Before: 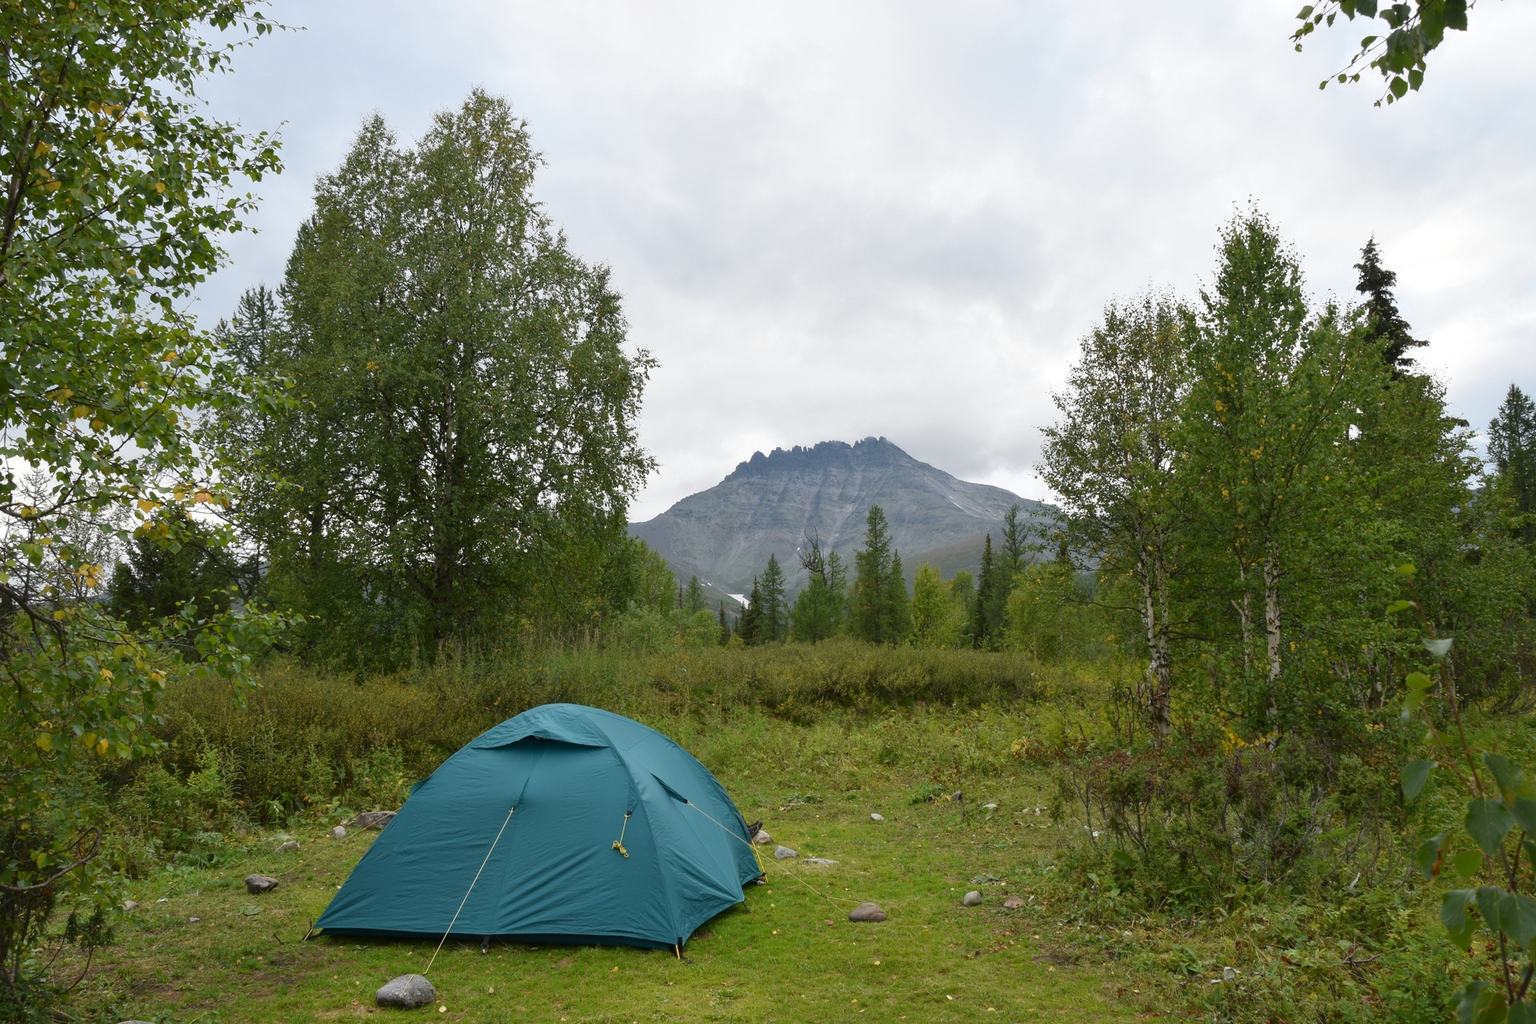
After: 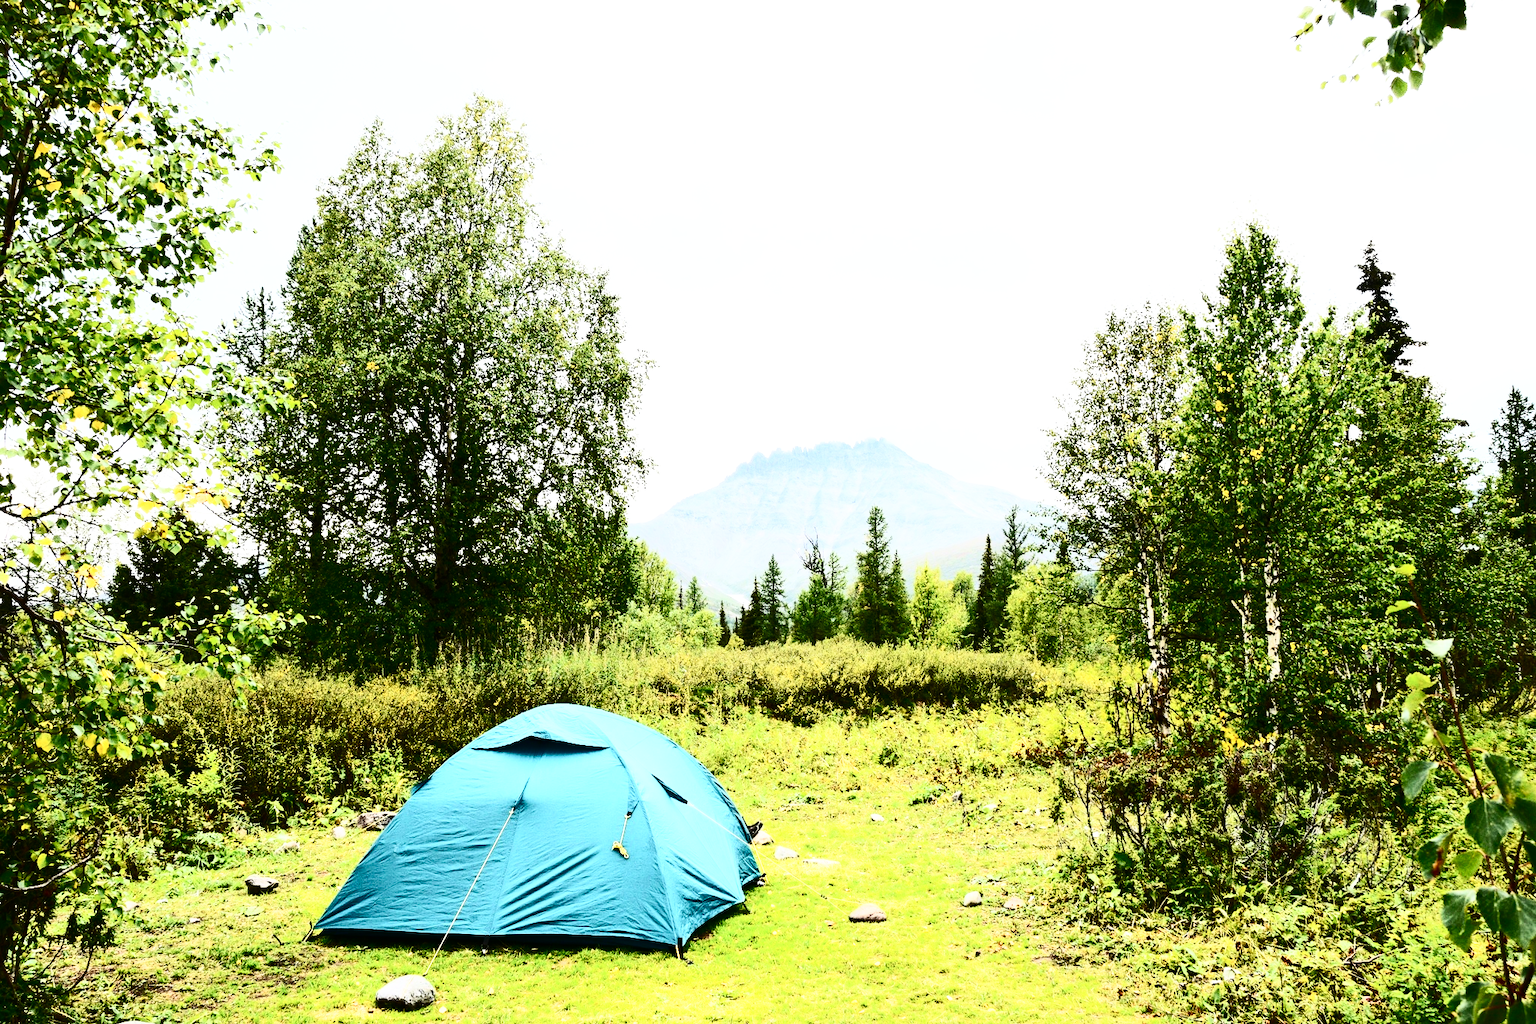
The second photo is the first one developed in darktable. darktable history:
base curve: curves: ch0 [(0, 0.003) (0.001, 0.002) (0.006, 0.004) (0.02, 0.022) (0.048, 0.086) (0.094, 0.234) (0.162, 0.431) (0.258, 0.629) (0.385, 0.8) (0.548, 0.918) (0.751, 0.988) (1, 1)], preserve colors none
contrast brightness saturation: contrast 0.93, brightness 0.2
